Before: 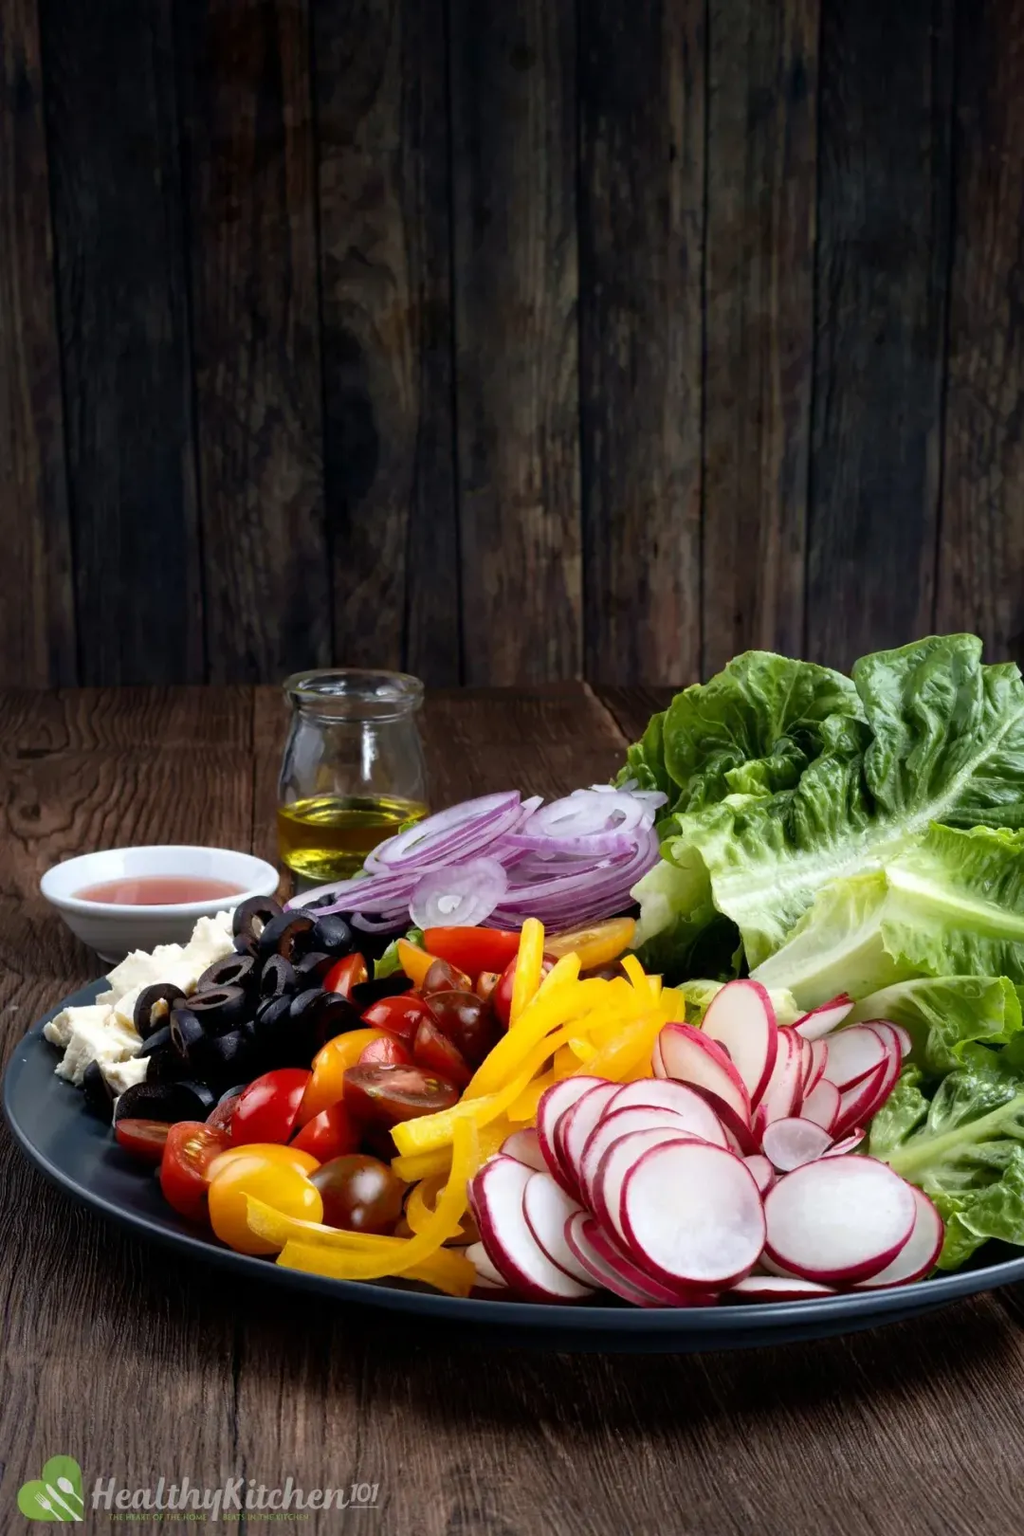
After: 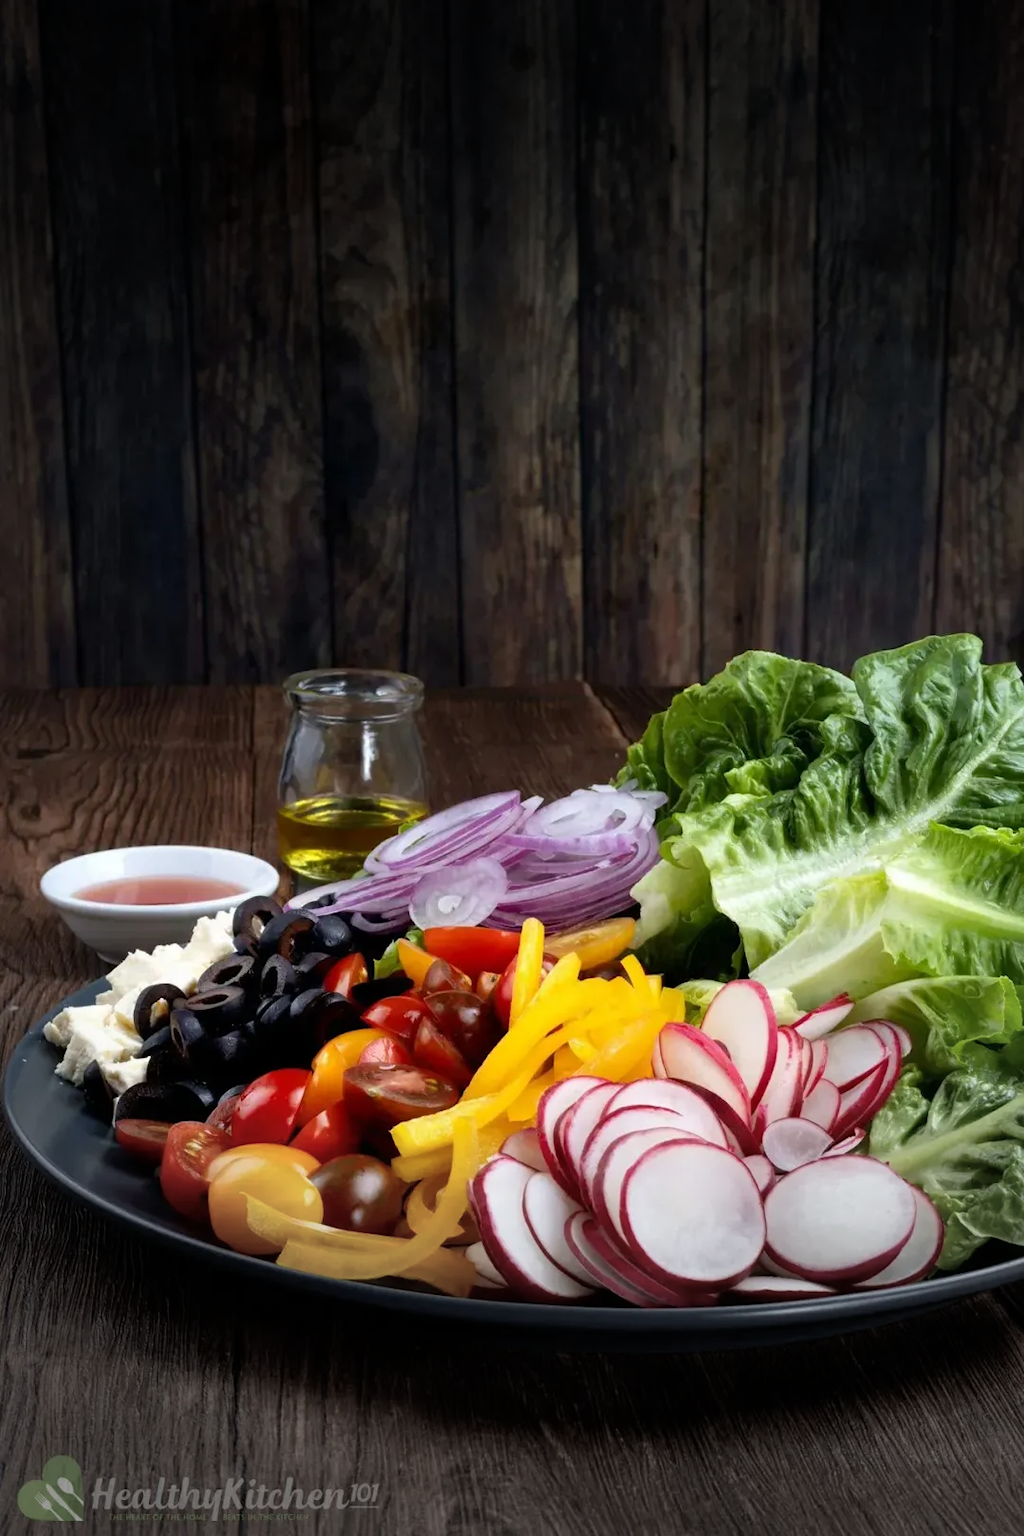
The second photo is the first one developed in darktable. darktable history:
vignetting: fall-off start 70.85%, width/height ratio 1.333
